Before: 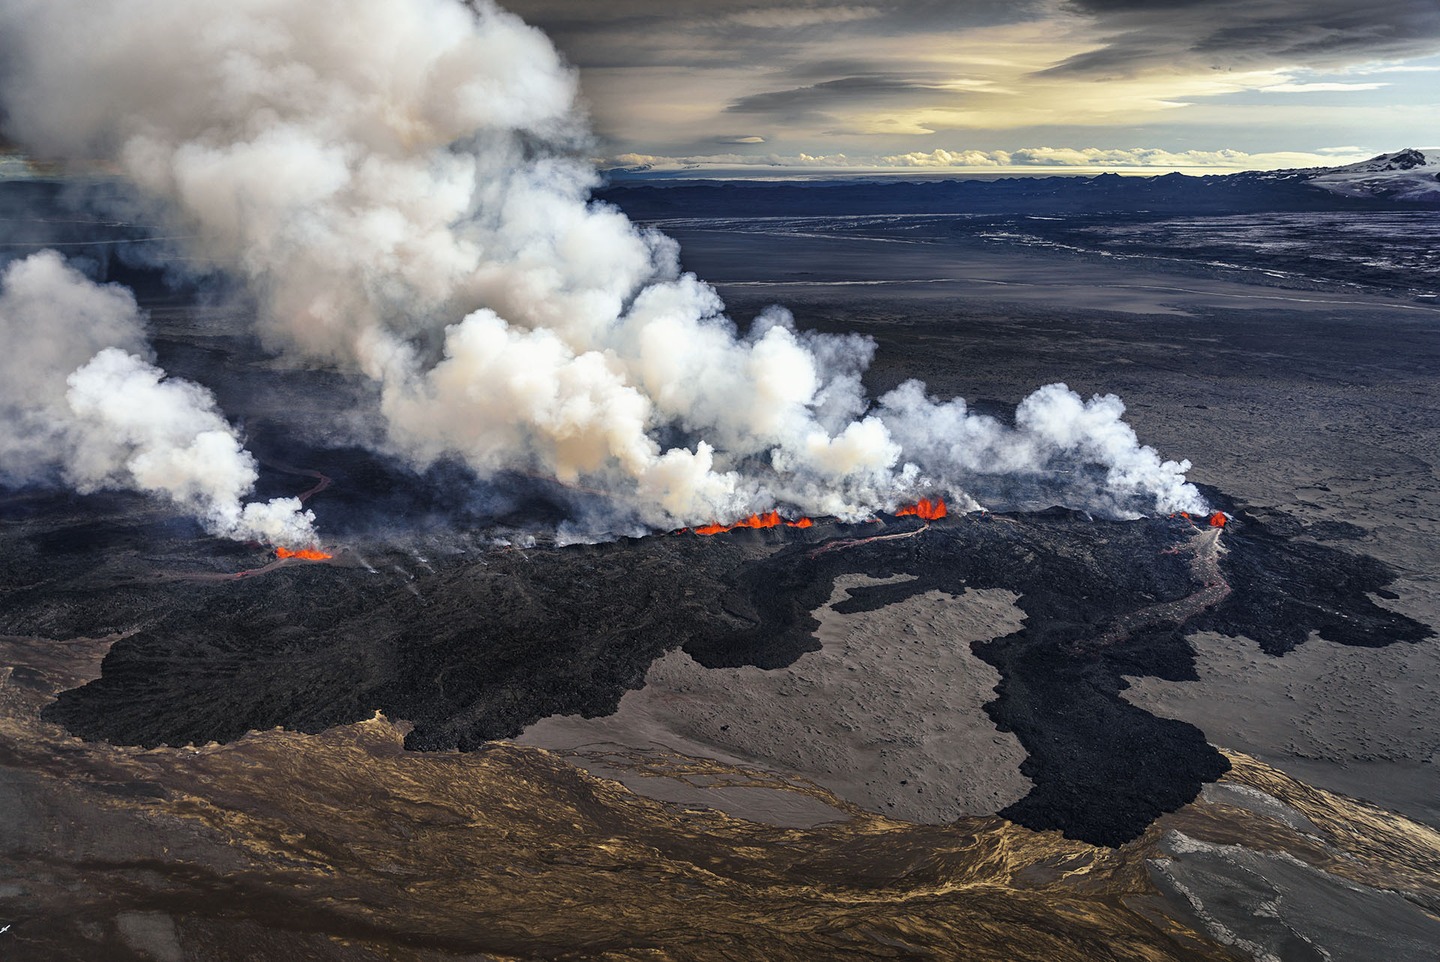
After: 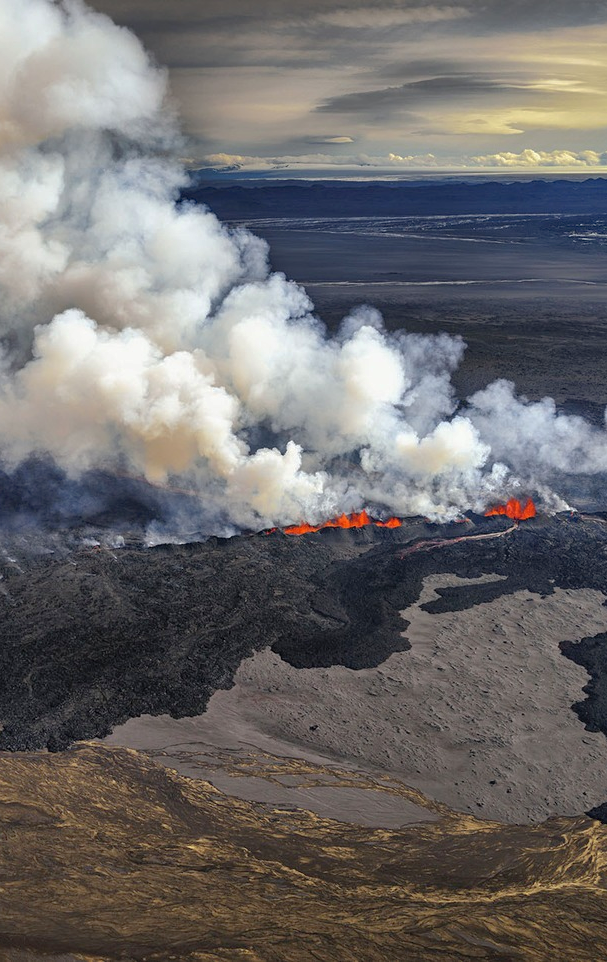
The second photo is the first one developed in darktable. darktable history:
crop: left 28.583%, right 29.231%
shadows and highlights: on, module defaults
